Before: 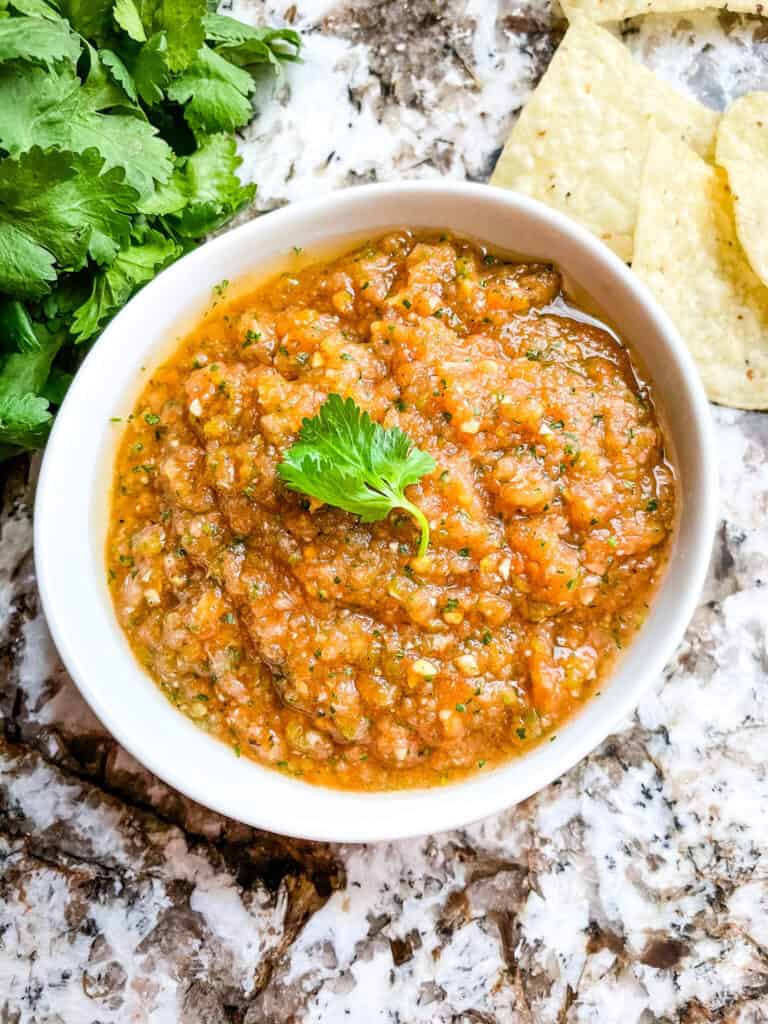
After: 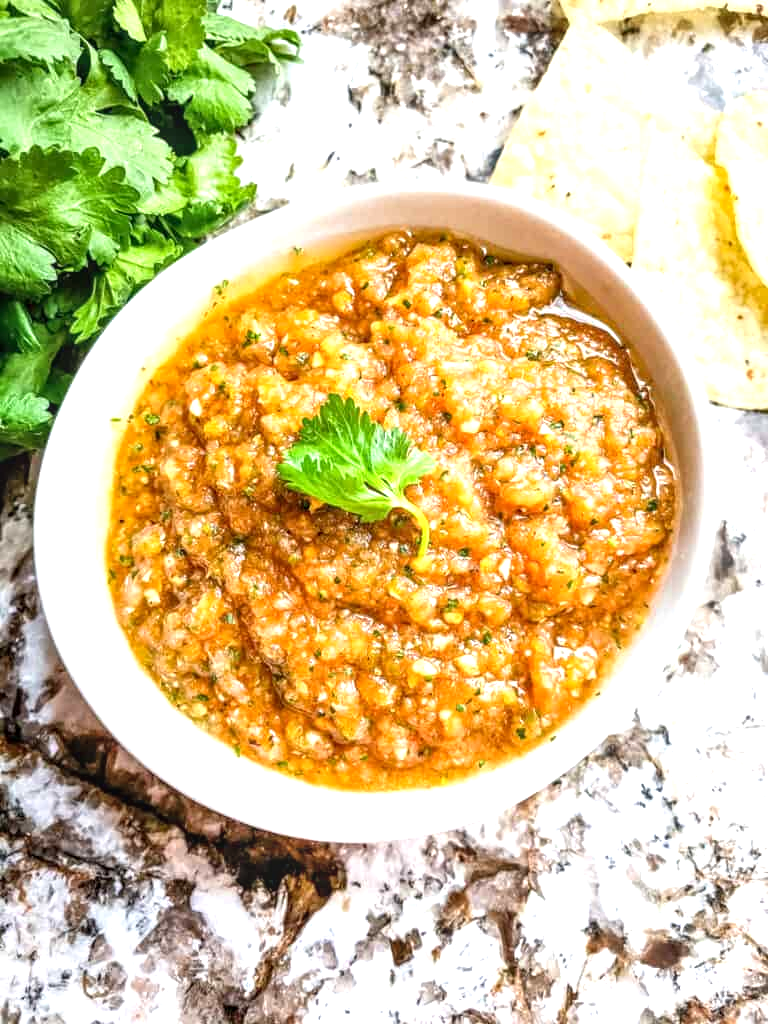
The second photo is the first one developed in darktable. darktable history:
exposure: exposure 0.643 EV, compensate highlight preservation false
local contrast: on, module defaults
